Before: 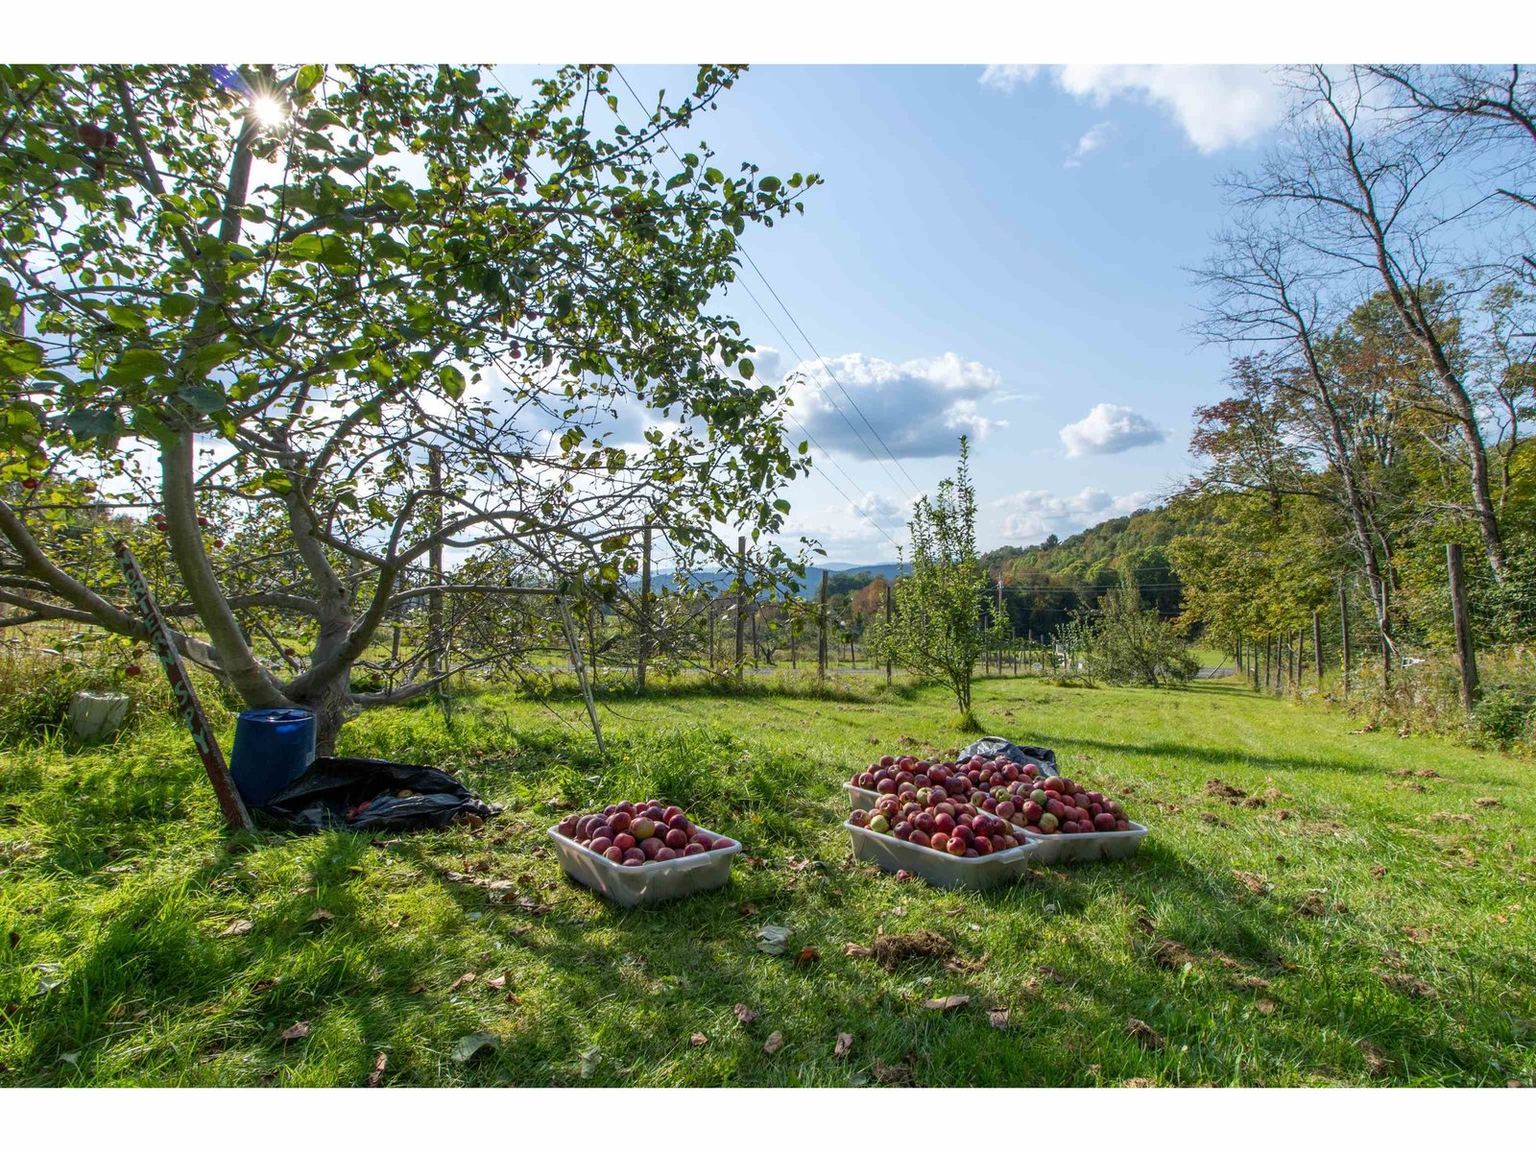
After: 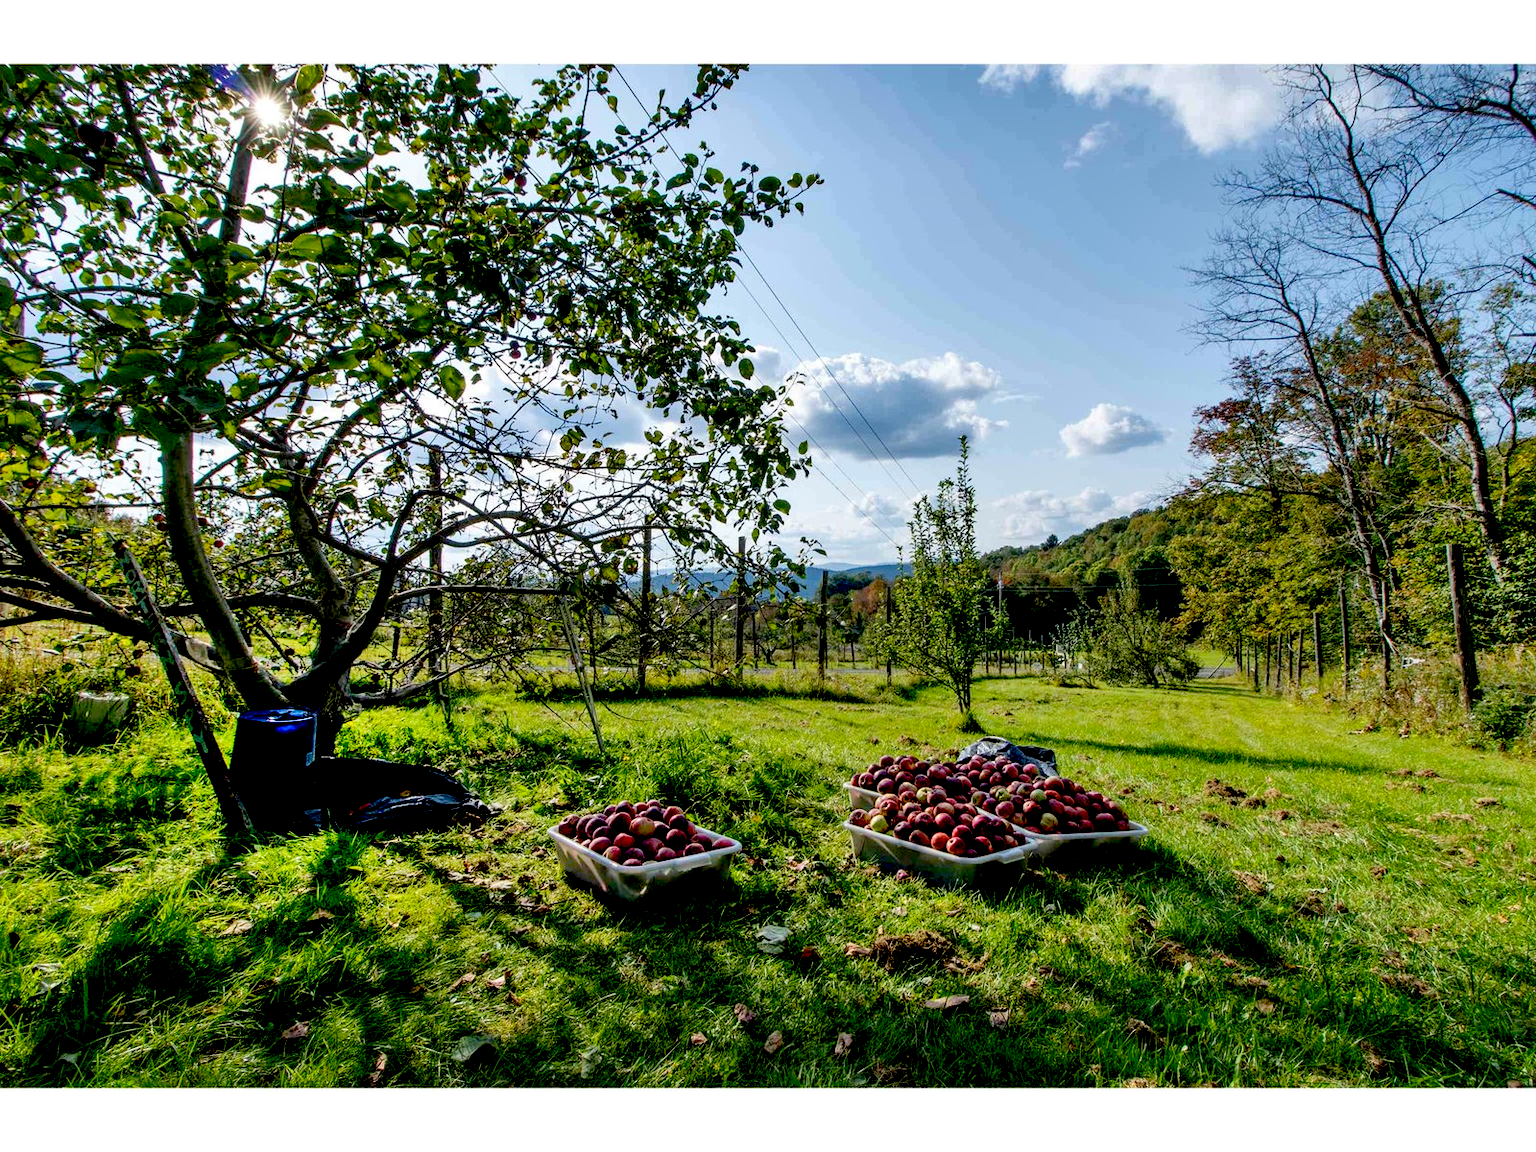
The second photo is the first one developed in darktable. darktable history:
exposure: black level correction 0.047, exposure 0.014 EV, compensate highlight preservation false
shadows and highlights: soften with gaussian
